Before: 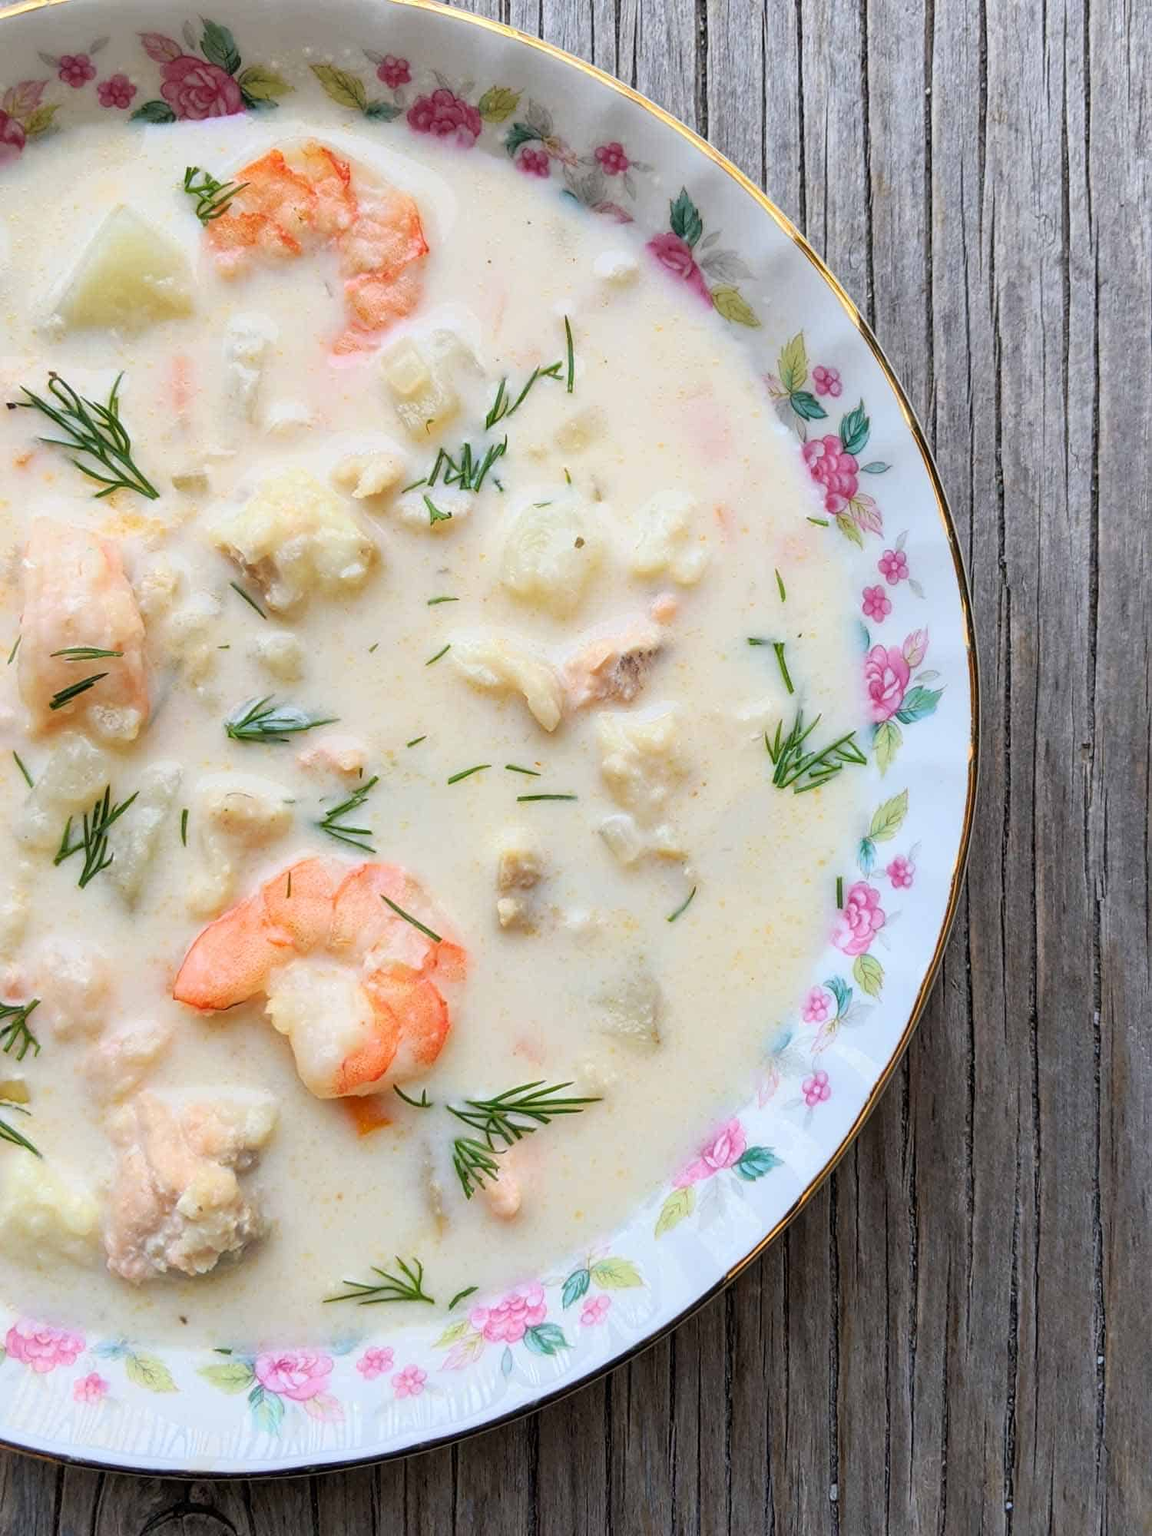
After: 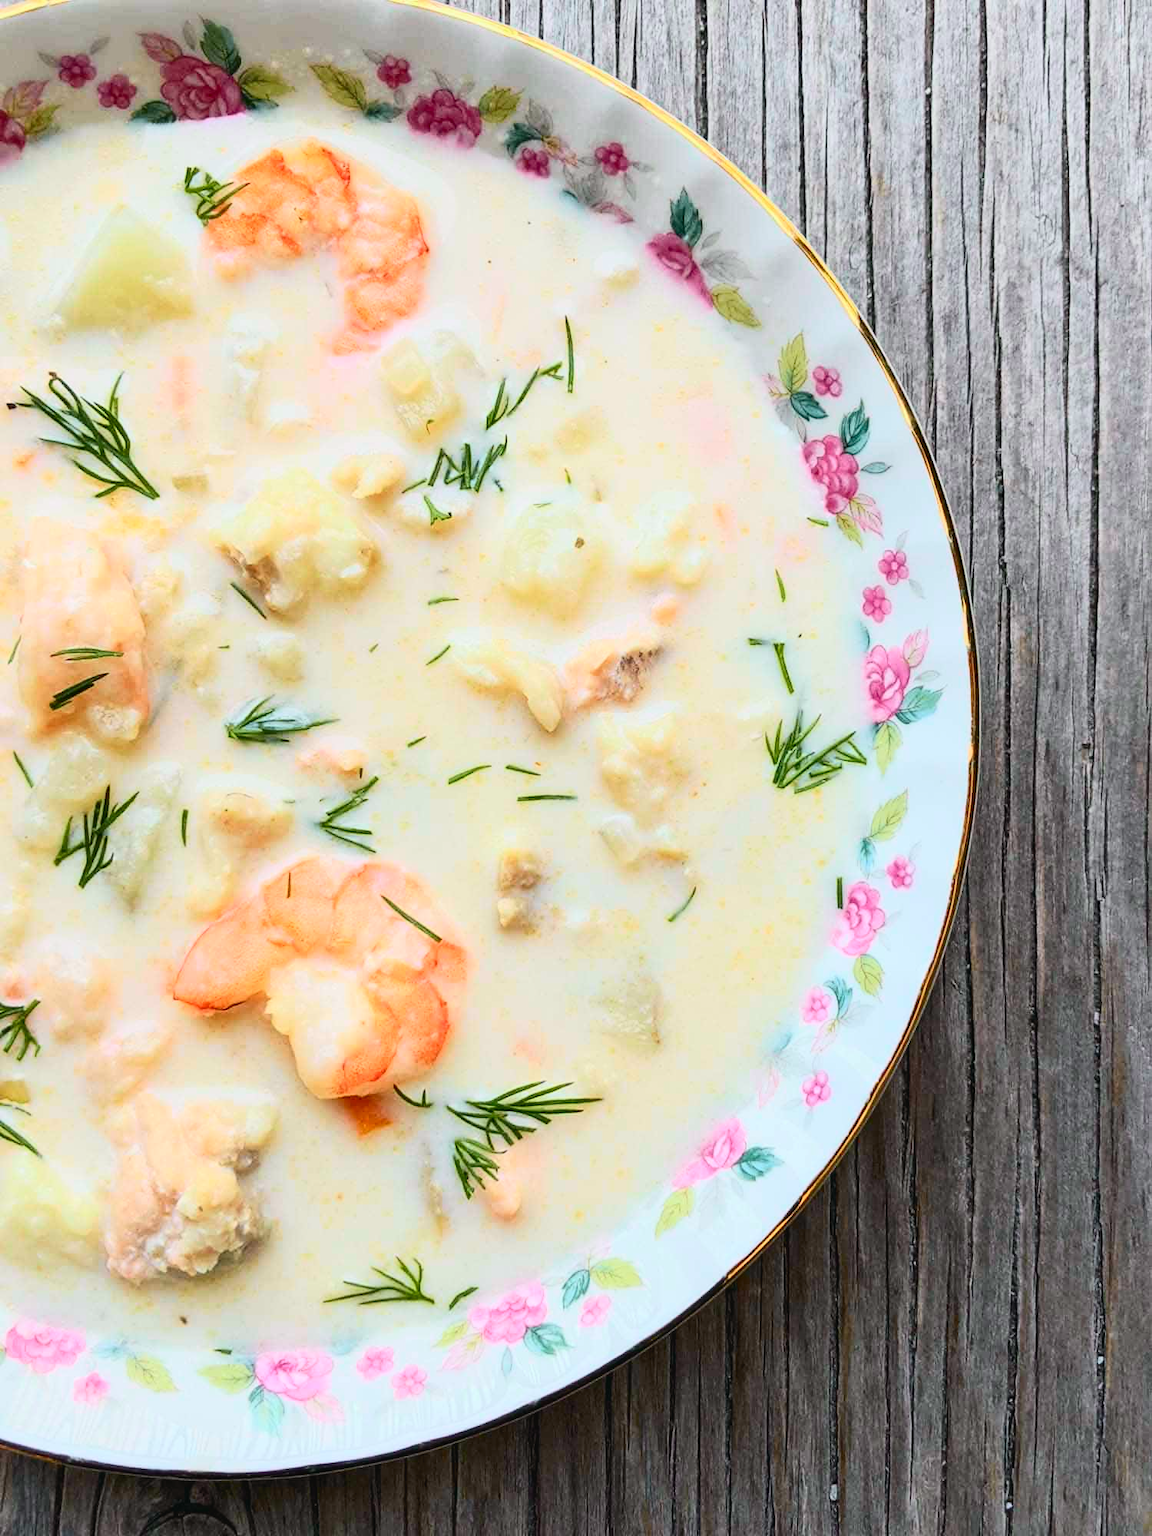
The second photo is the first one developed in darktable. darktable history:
tone curve: curves: ch0 [(0, 0.028) (0.037, 0.05) (0.123, 0.108) (0.19, 0.164) (0.269, 0.247) (0.475, 0.533) (0.595, 0.695) (0.718, 0.823) (0.855, 0.913) (1, 0.982)]; ch1 [(0, 0) (0.243, 0.245) (0.427, 0.41) (0.493, 0.481) (0.505, 0.502) (0.536, 0.545) (0.56, 0.582) (0.611, 0.644) (0.769, 0.807) (1, 1)]; ch2 [(0, 0) (0.249, 0.216) (0.349, 0.321) (0.424, 0.442) (0.476, 0.483) (0.498, 0.499) (0.517, 0.519) (0.532, 0.55) (0.569, 0.608) (0.614, 0.661) (0.706, 0.75) (0.808, 0.809) (0.991, 0.968)], color space Lab, independent channels, preserve colors none
